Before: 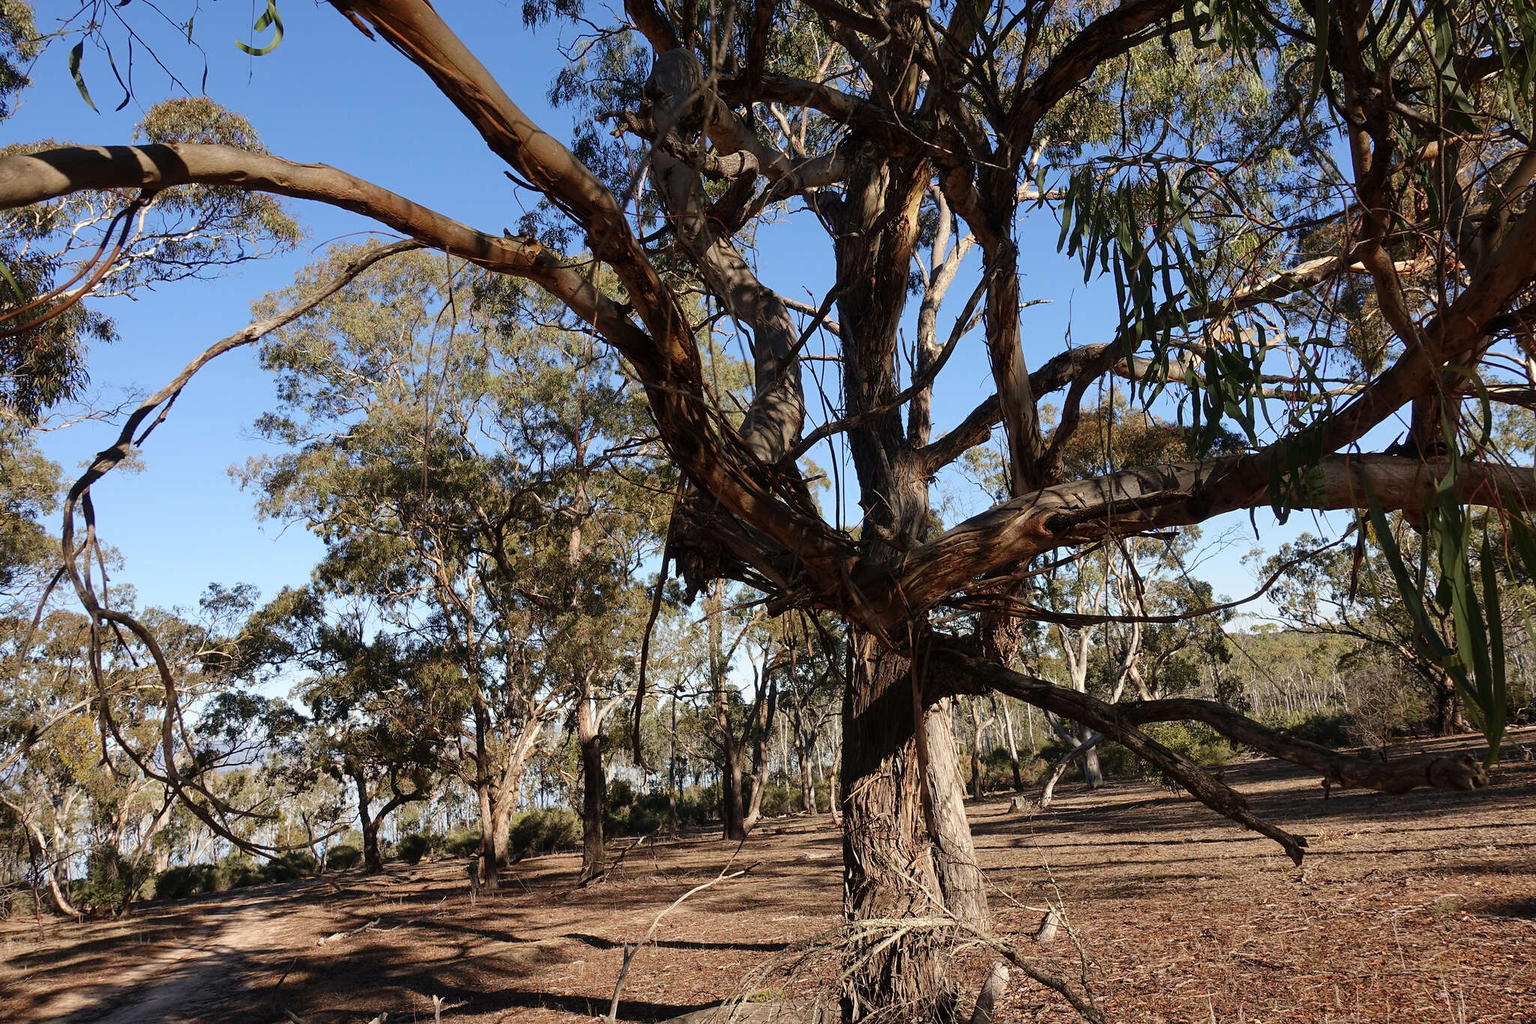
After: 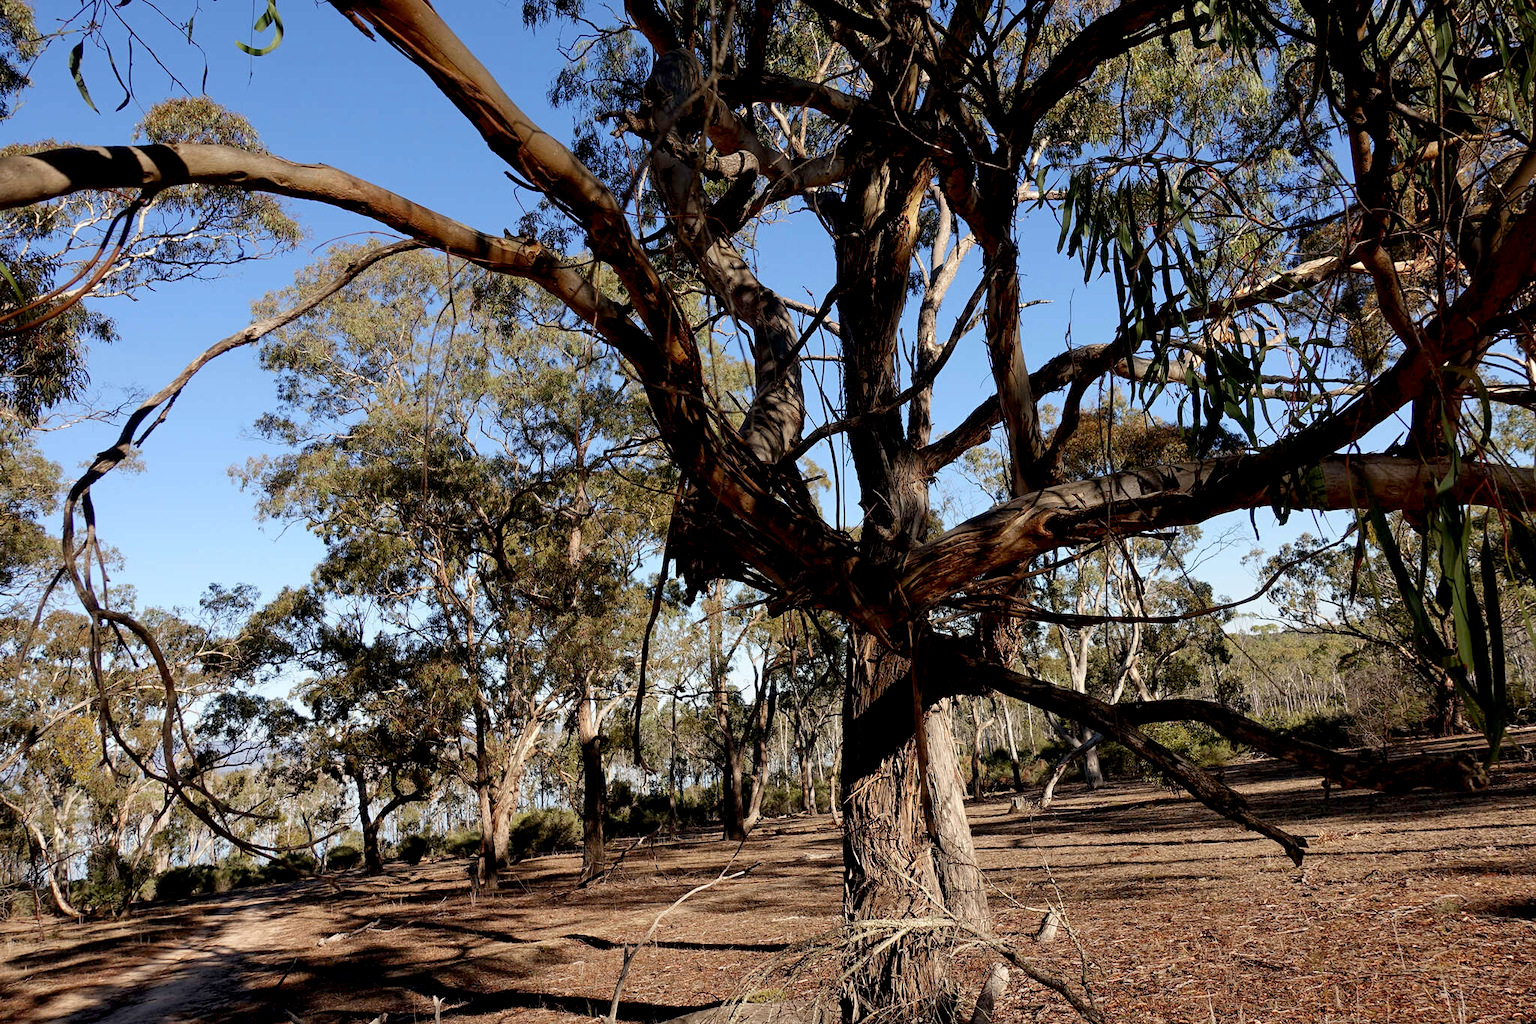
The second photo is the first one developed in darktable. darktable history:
exposure: black level correction 0.01, exposure 0.01 EV, compensate highlight preservation false
